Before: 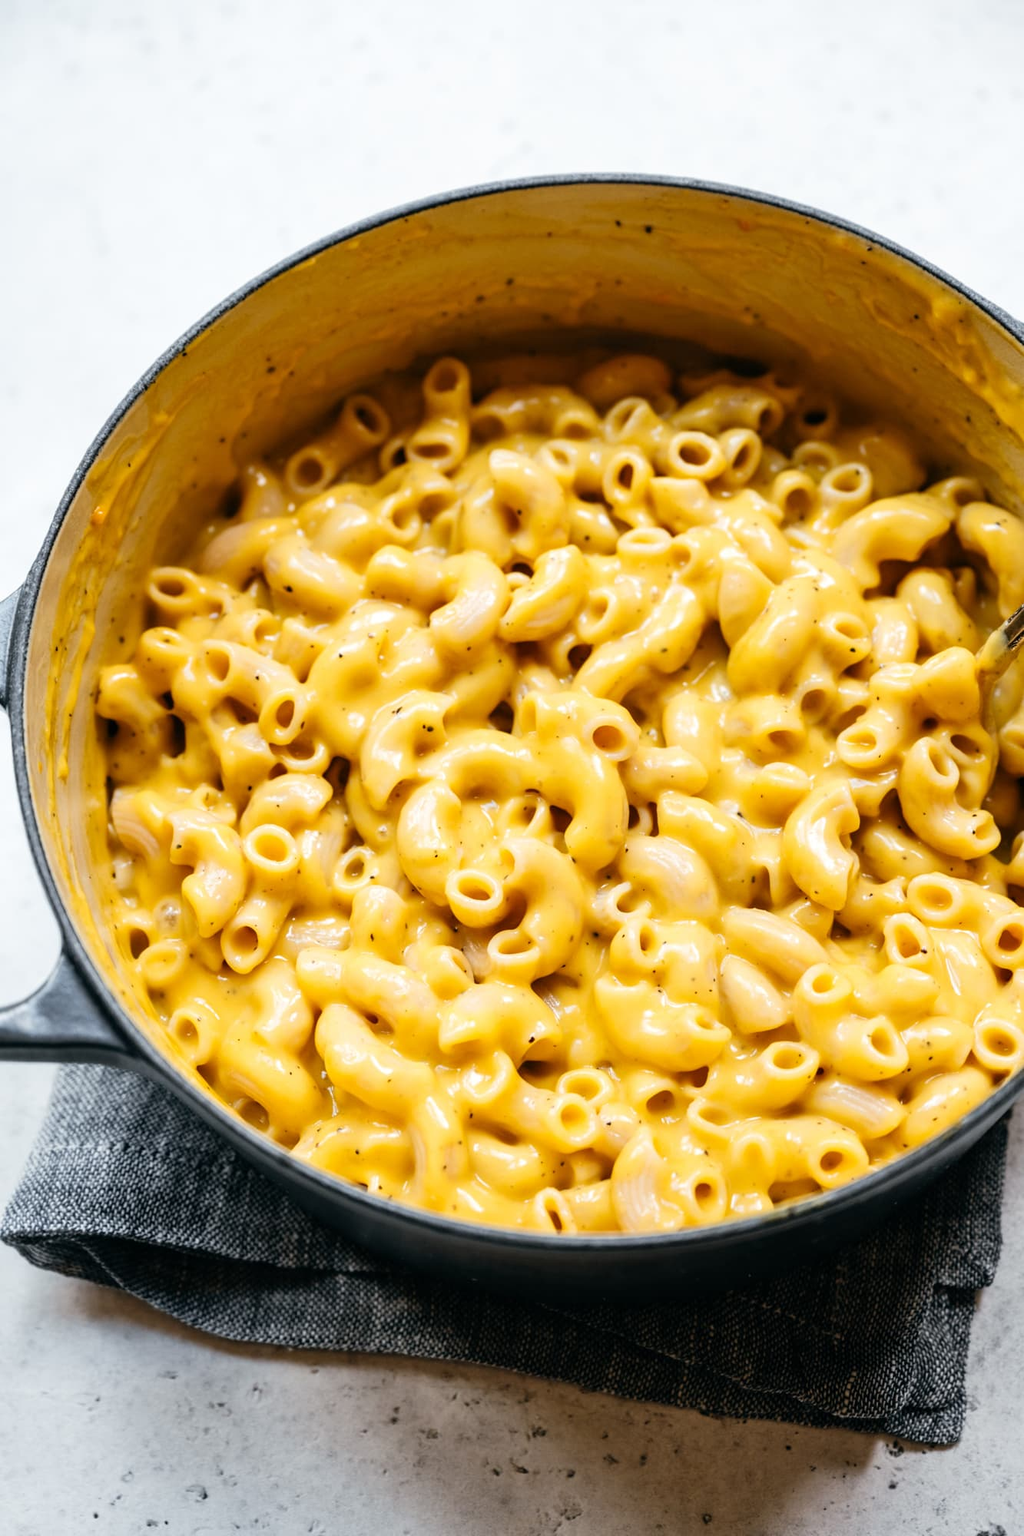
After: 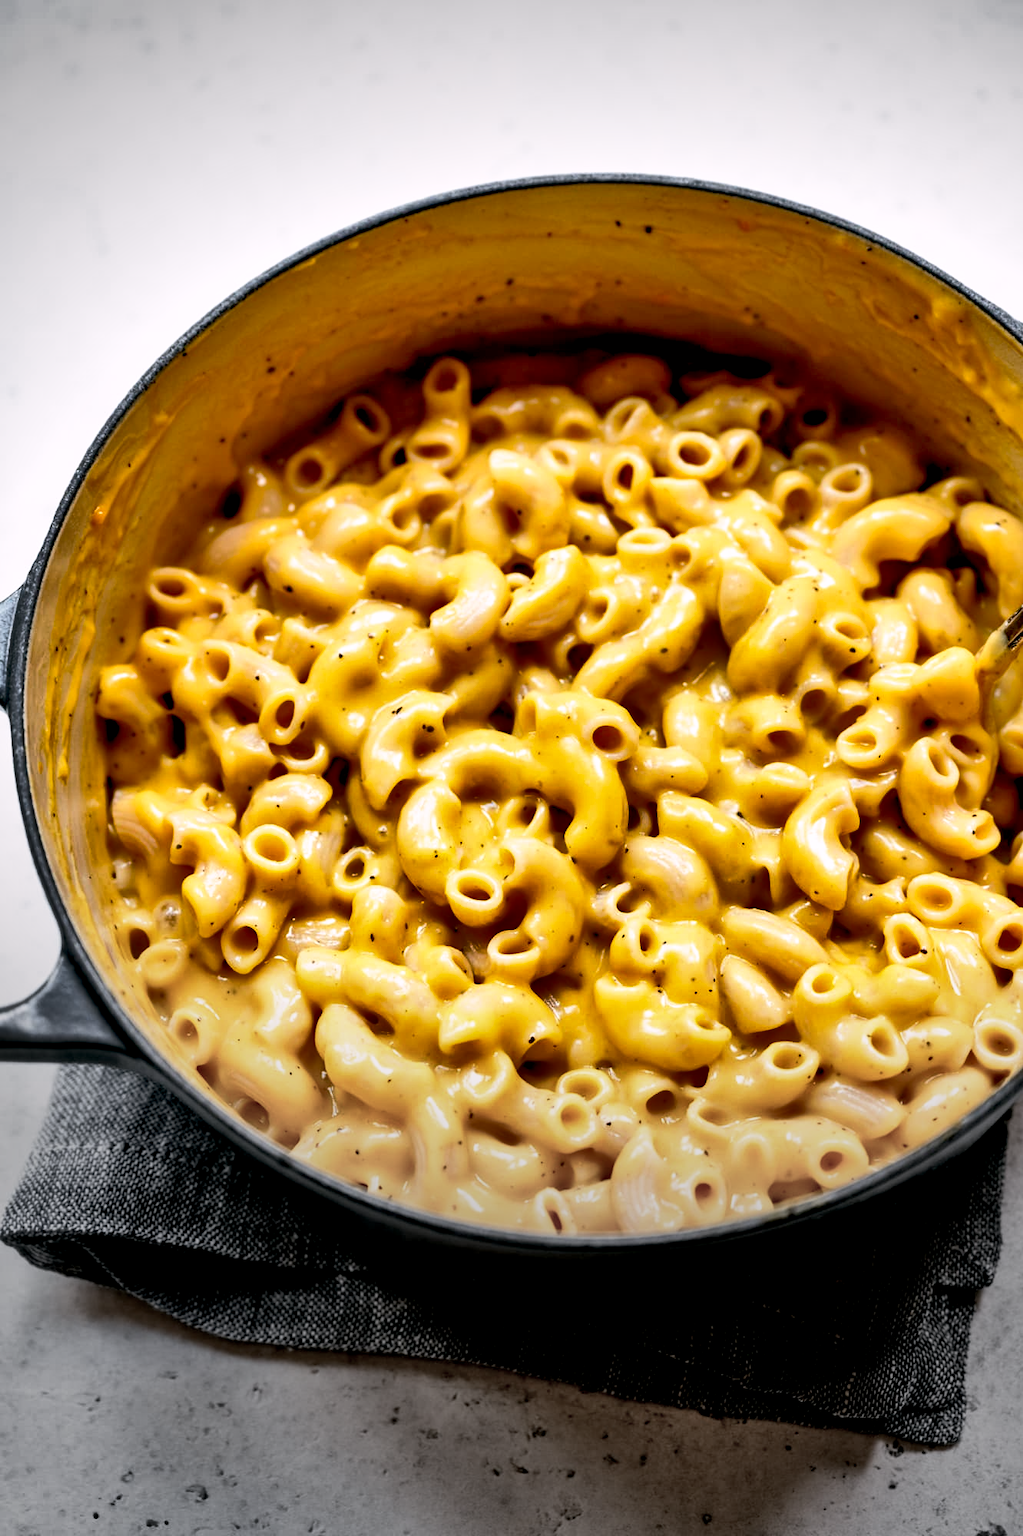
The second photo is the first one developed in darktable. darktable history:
color correction: highlights a* 3.14, highlights b* -1.61, shadows a* -0.119, shadows b* 1.81, saturation 0.984
contrast brightness saturation: contrast 0.075
shadows and highlights: white point adjustment 0.128, highlights -70.54, highlights color adjustment 39.49%, soften with gaussian
base curve: curves: ch0 [(0.017, 0) (0.425, 0.441) (0.844, 0.933) (1, 1)], preserve colors none
vignetting: fall-off start 79.52%, center (0.219, -0.232), width/height ratio 1.327
